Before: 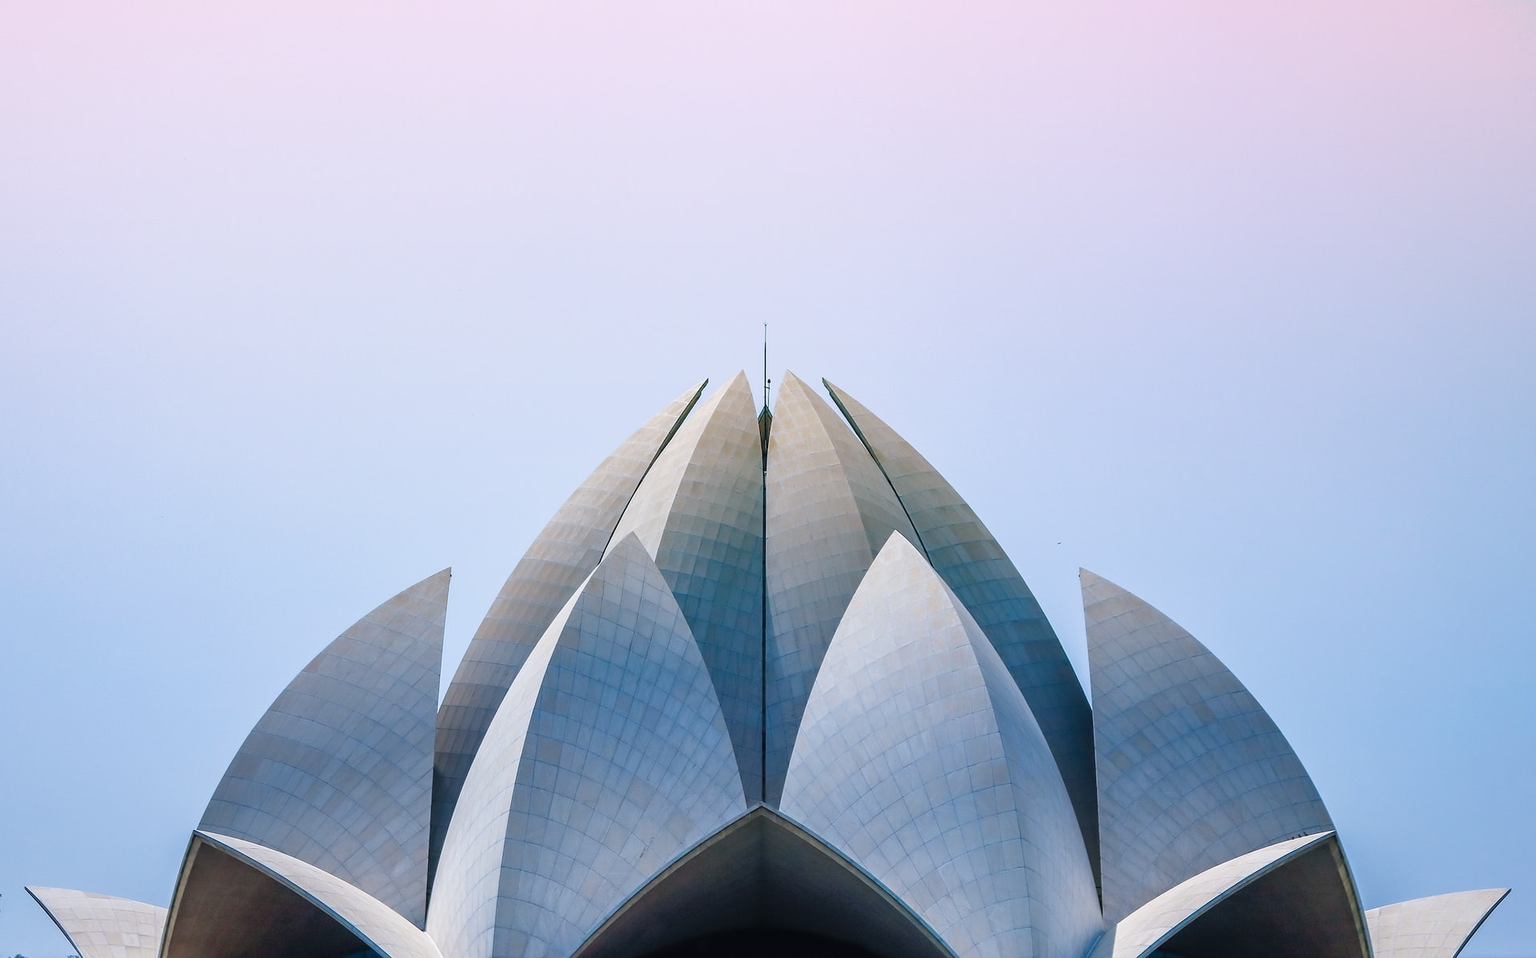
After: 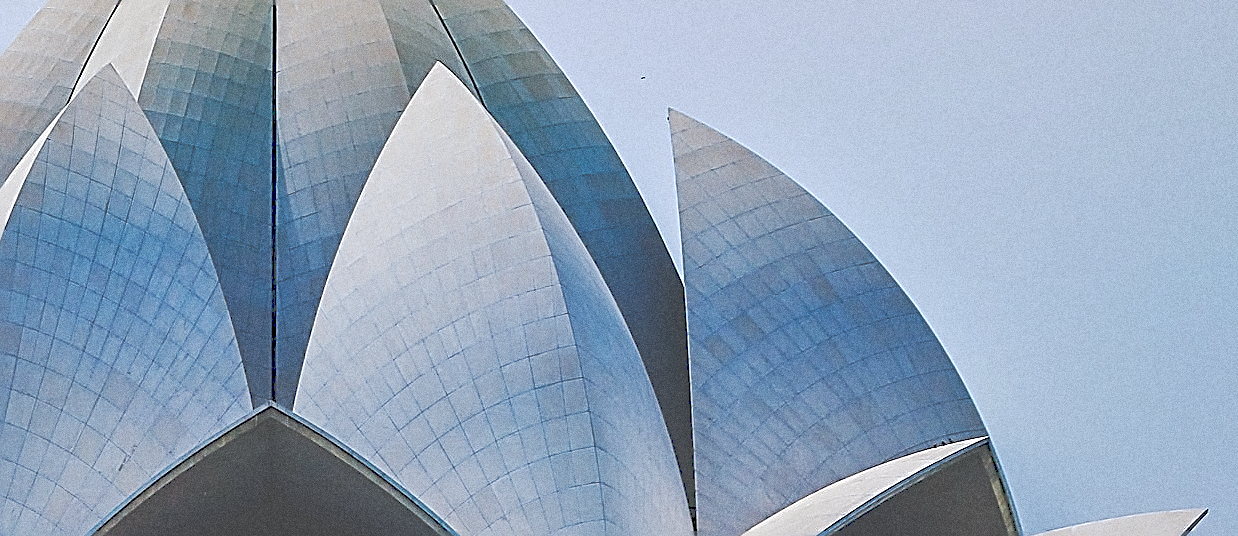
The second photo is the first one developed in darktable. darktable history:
shadows and highlights: shadows -20, white point adjustment -2, highlights -35
tone curve: curves: ch0 [(0, 0) (0.003, 0.301) (0.011, 0.302) (0.025, 0.307) (0.044, 0.313) (0.069, 0.316) (0.1, 0.322) (0.136, 0.325) (0.177, 0.341) (0.224, 0.358) (0.277, 0.386) (0.335, 0.429) (0.399, 0.486) (0.468, 0.556) (0.543, 0.644) (0.623, 0.728) (0.709, 0.796) (0.801, 0.854) (0.898, 0.908) (1, 1)], preserve colors none
tone equalizer: on, module defaults
local contrast: mode bilateral grid, contrast 20, coarseness 50, detail 120%, midtone range 0.2
grain: coarseness 11.82 ISO, strength 36.67%, mid-tones bias 74.17%
crop and rotate: left 35.509%, top 50.238%, bottom 4.934%
sharpen: amount 2
